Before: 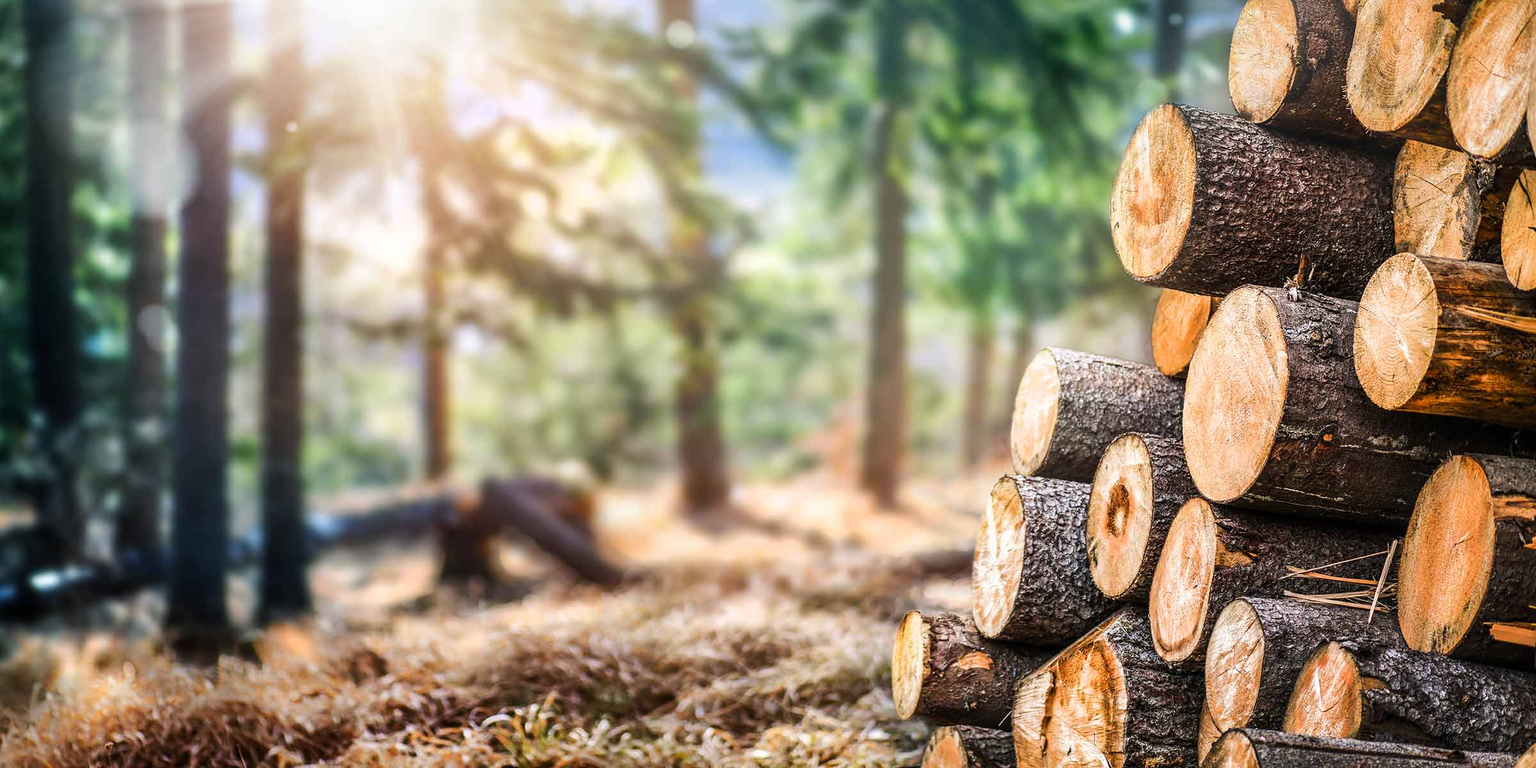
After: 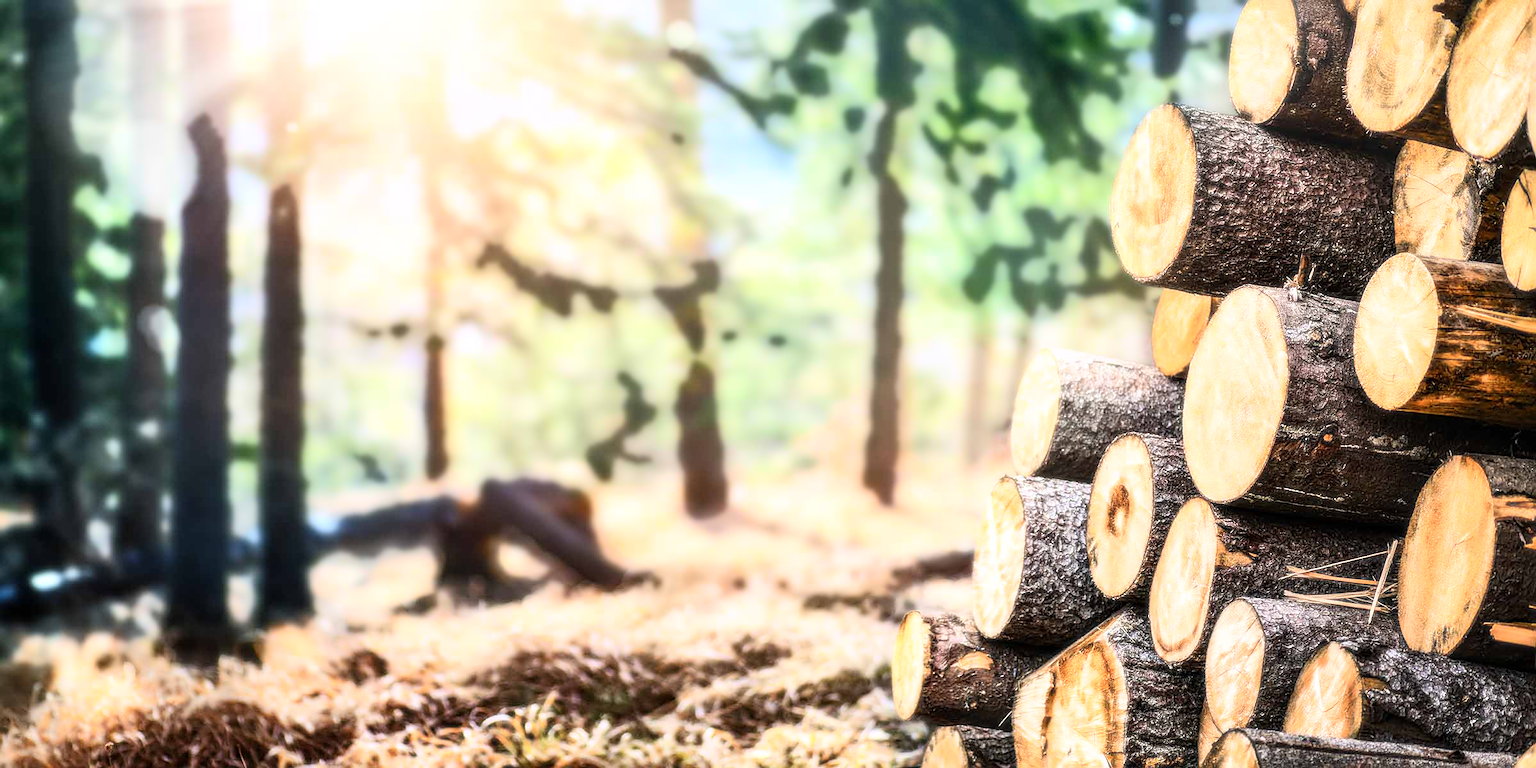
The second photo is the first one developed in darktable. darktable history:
sharpen: on, module defaults
bloom: size 0%, threshold 54.82%, strength 8.31%
